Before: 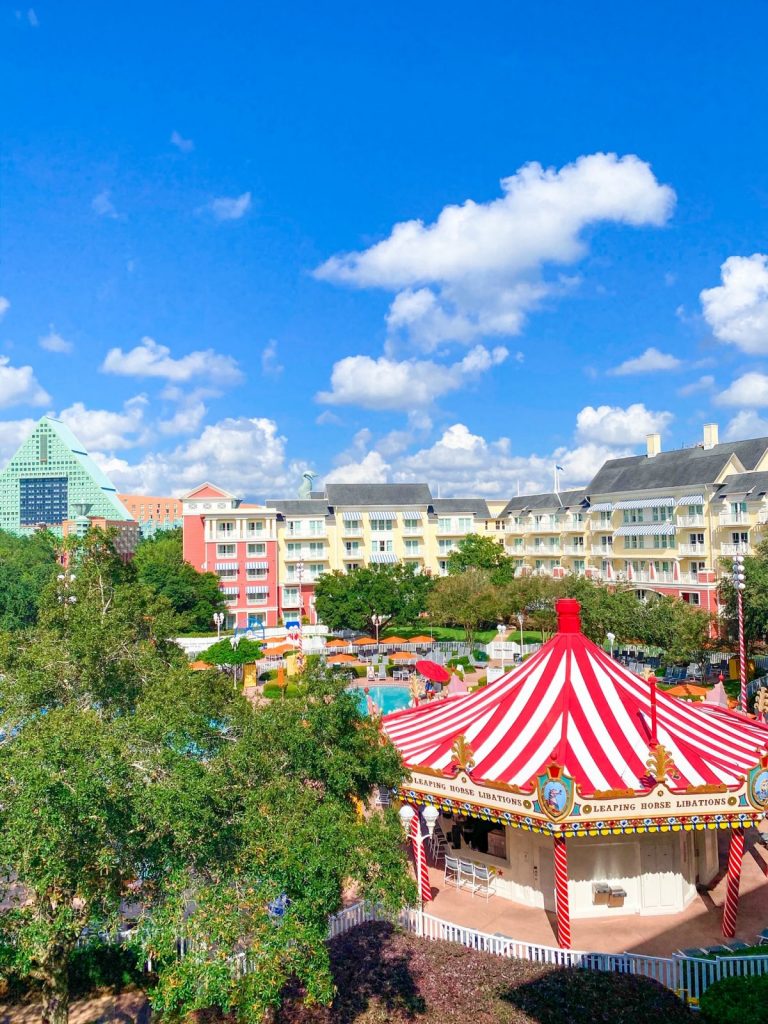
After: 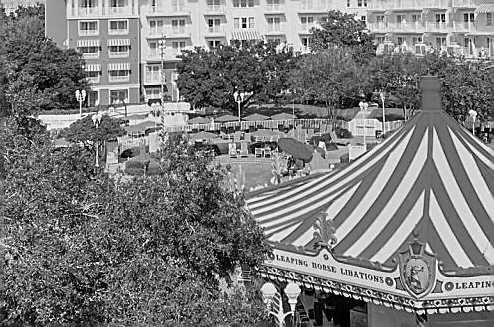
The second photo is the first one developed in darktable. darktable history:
monochrome: a -92.57, b 58.91
exposure: exposure -0.21 EV, compensate highlight preservation false
sharpen: radius 1.4, amount 1.25, threshold 0.7
crop: left 18.091%, top 51.13%, right 17.525%, bottom 16.85%
